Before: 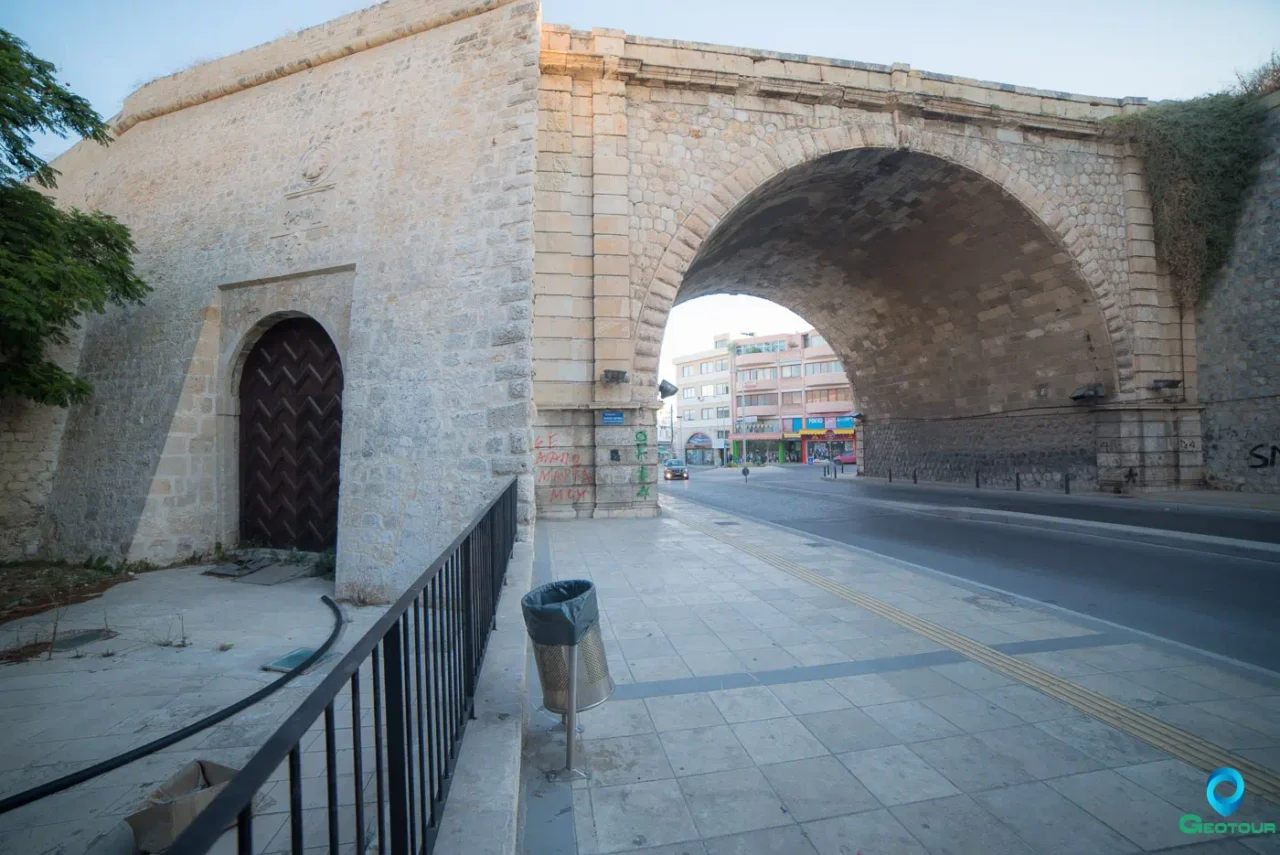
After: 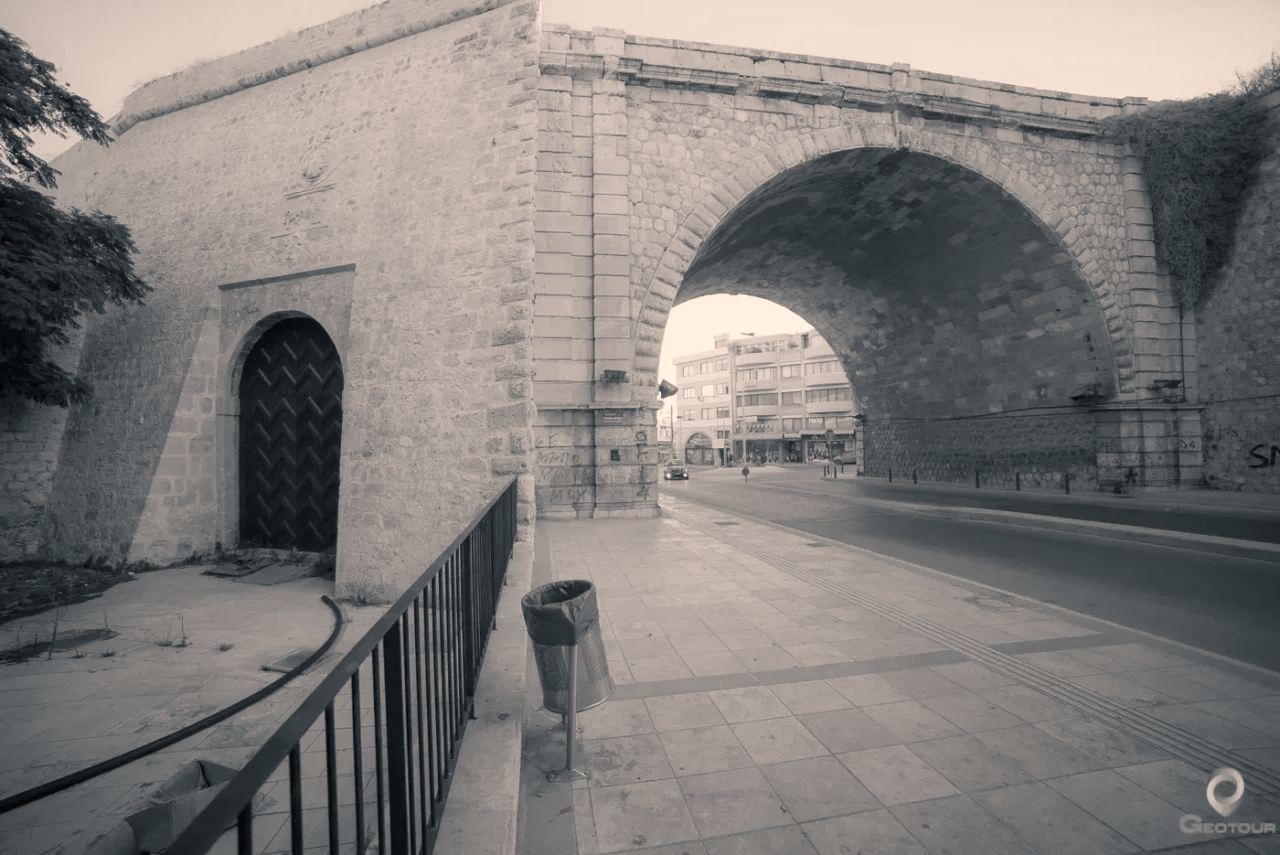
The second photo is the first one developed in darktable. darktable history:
color calibration "N&B": output gray [0.267, 0.423, 0.267, 0], illuminant same as pipeline (D50), adaptation none (bypass)
color balance rgb "SÃ©pia": shadows lift › chroma 5.41%, shadows lift › hue 240°, highlights gain › chroma 3.74%, highlights gain › hue 60°, saturation formula JzAzBz (2021)
